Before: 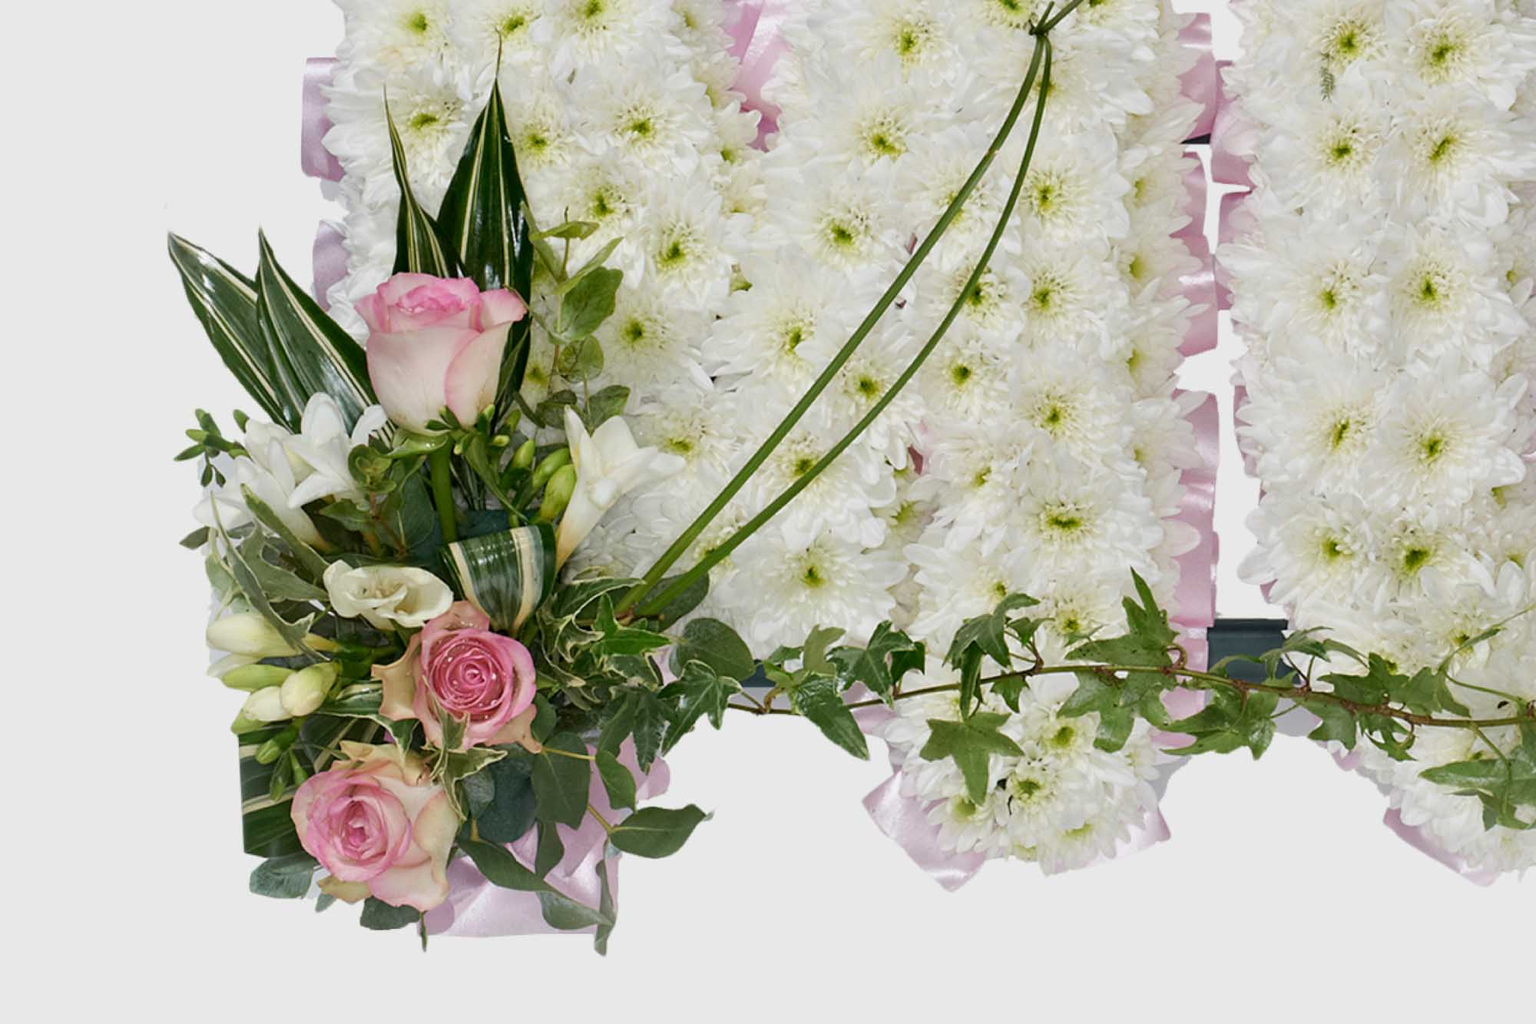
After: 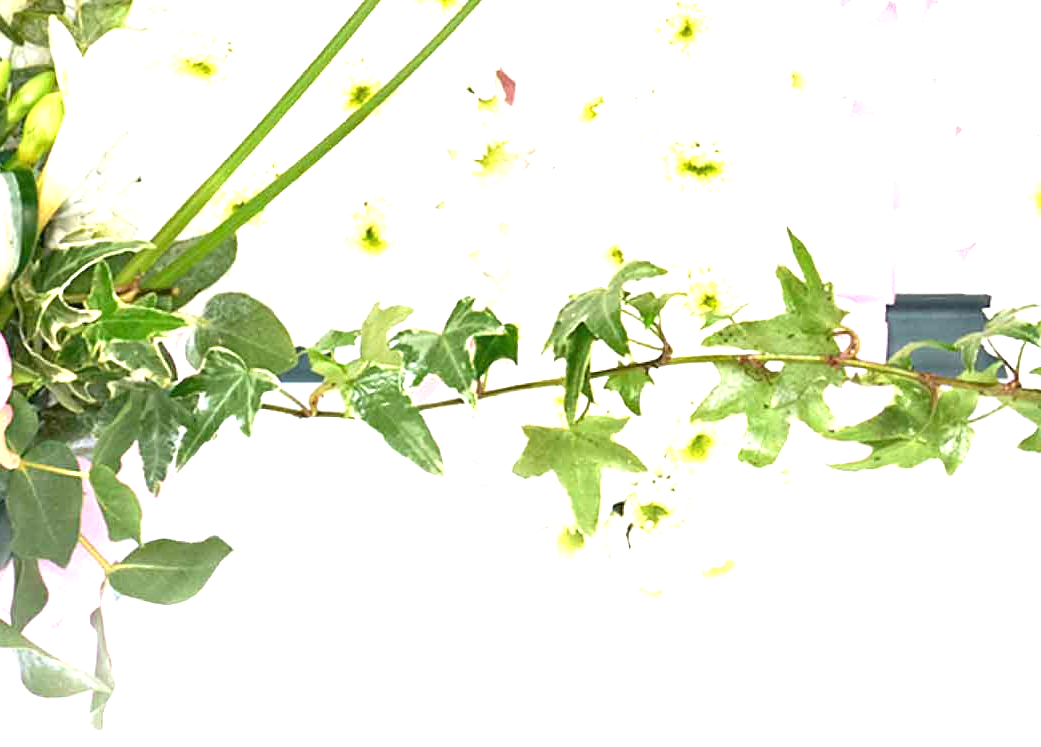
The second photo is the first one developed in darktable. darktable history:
crop: left 34.324%, top 38.431%, right 13.607%, bottom 5.456%
exposure: black level correction 0, exposure 1.95 EV, compensate highlight preservation false
